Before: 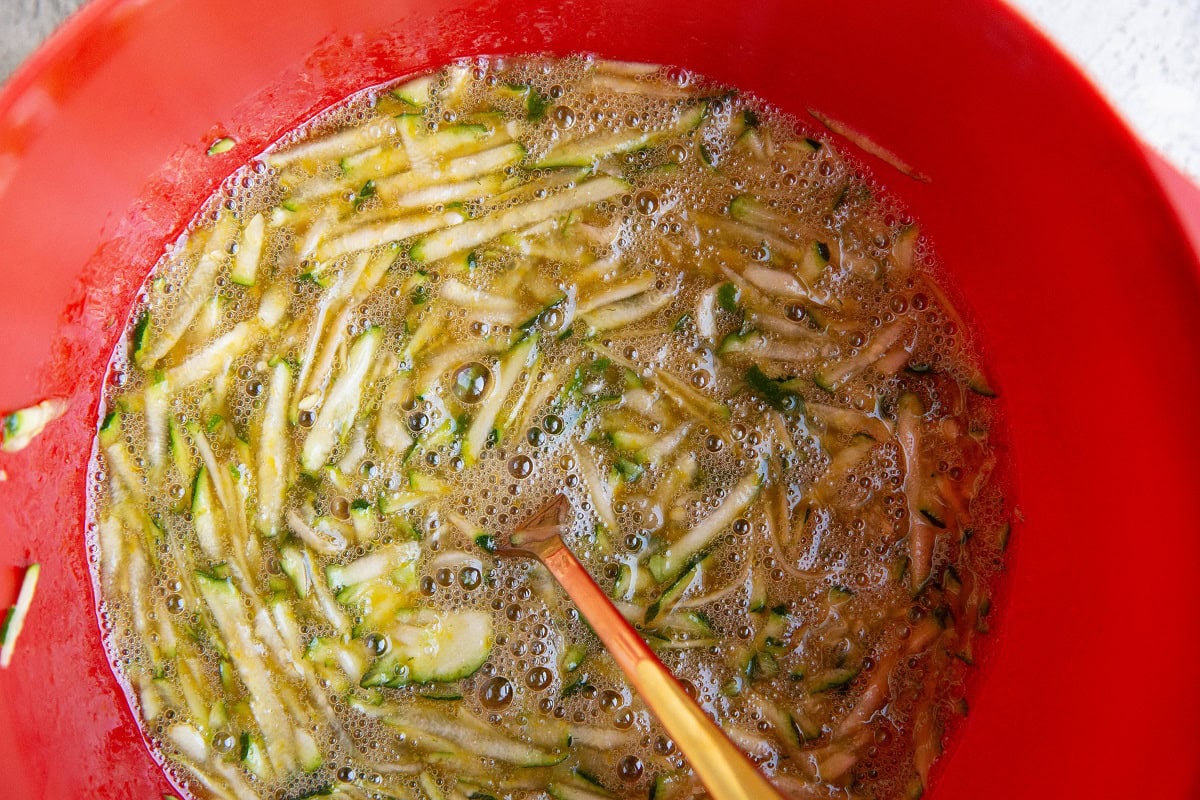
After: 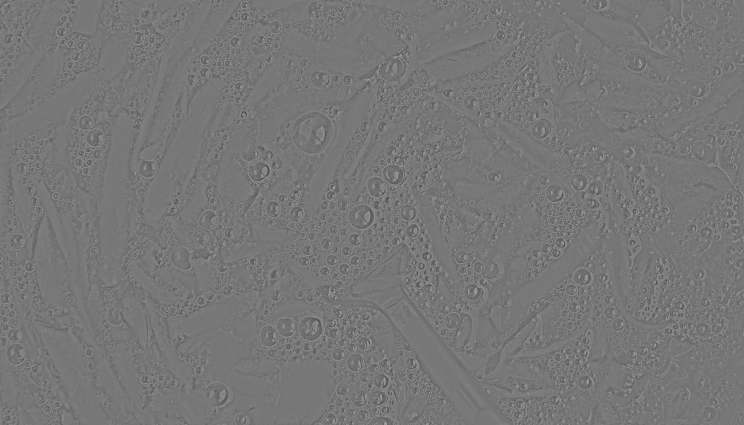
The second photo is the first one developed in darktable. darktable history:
filmic rgb: black relative exposure -5 EV, hardness 2.88, contrast 1.3
highpass: sharpness 6%, contrast boost 7.63%
crop: left 13.312%, top 31.28%, right 24.627%, bottom 15.582%
